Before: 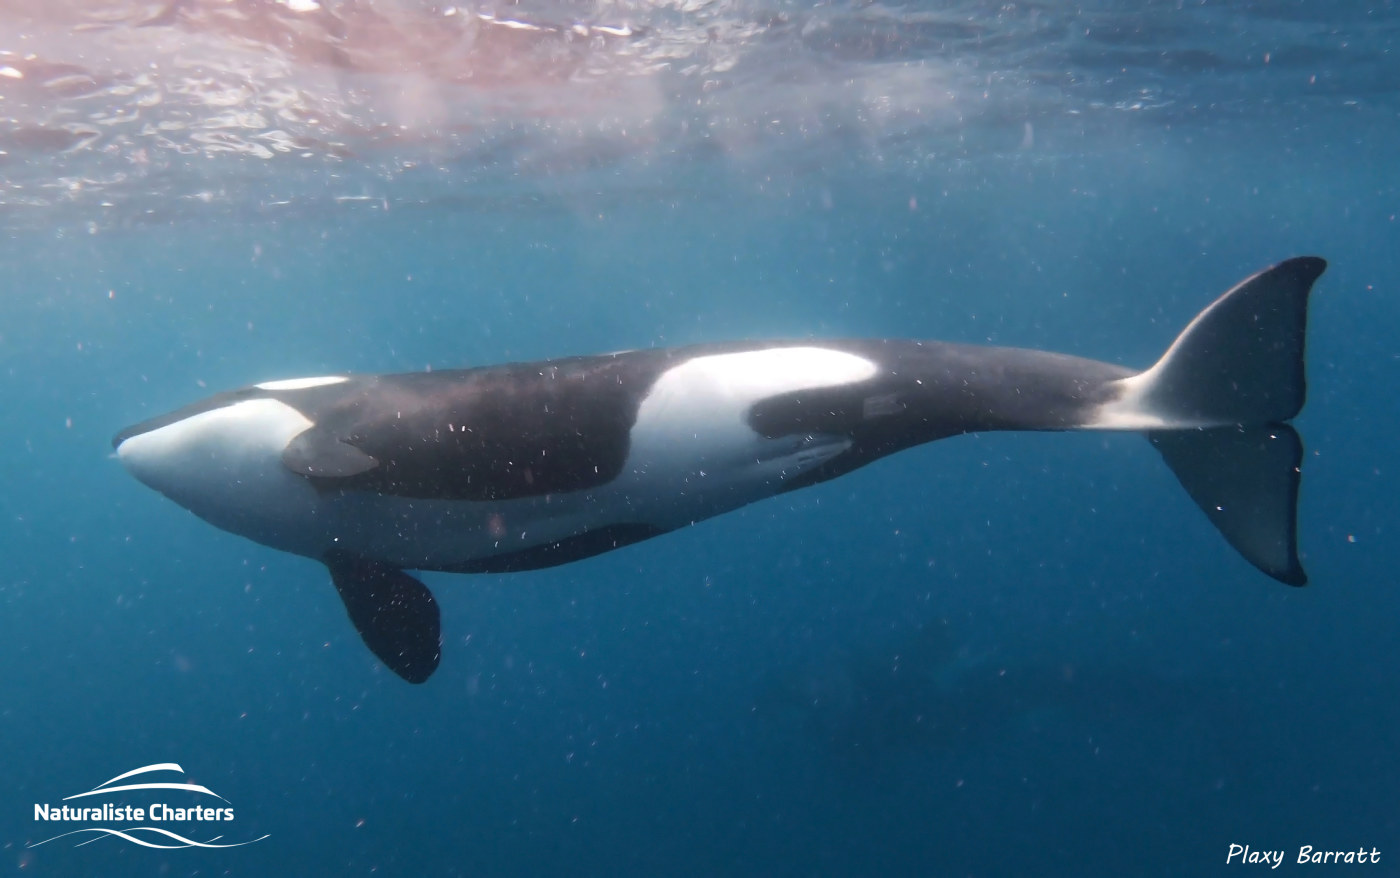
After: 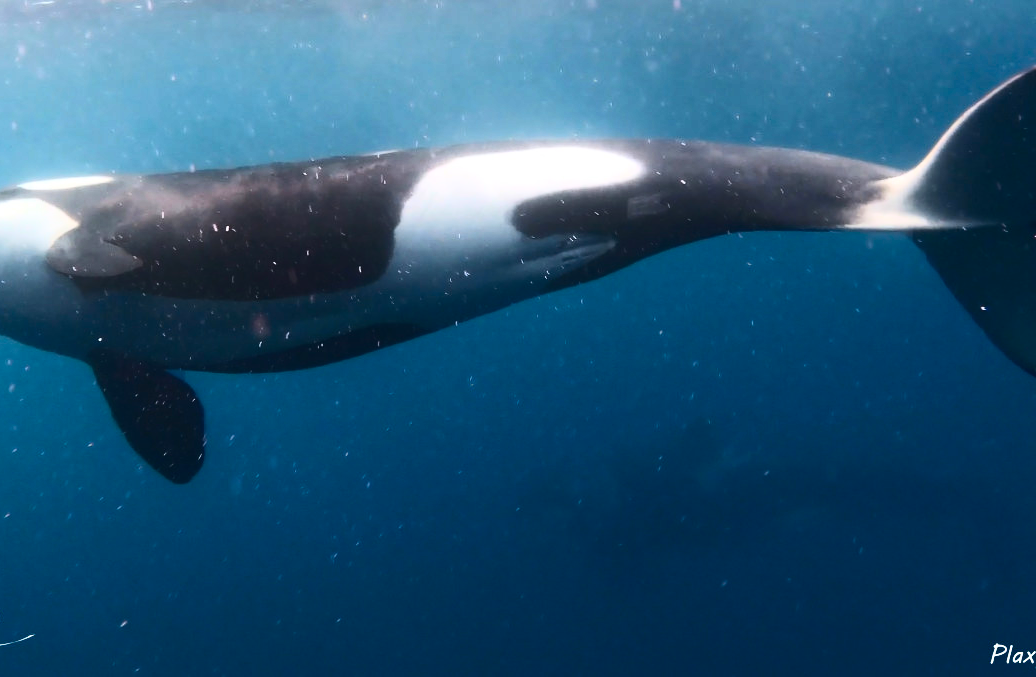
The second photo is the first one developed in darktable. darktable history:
contrast brightness saturation: contrast 0.4, brightness 0.1, saturation 0.21
crop: left 16.871%, top 22.857%, right 9.116%
